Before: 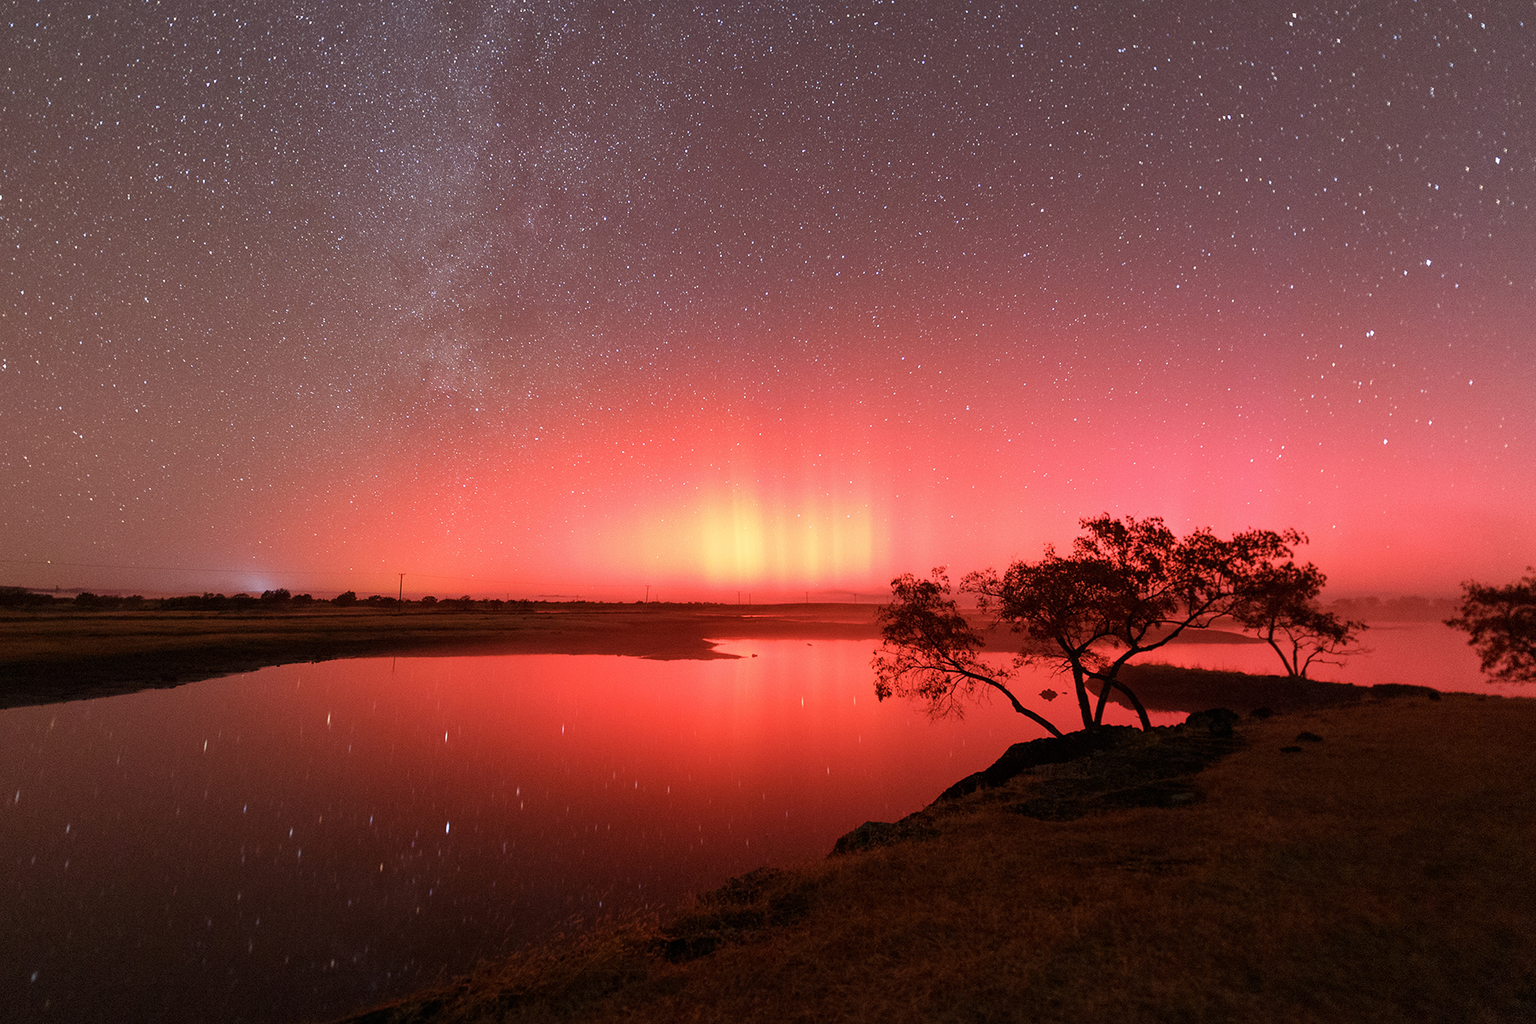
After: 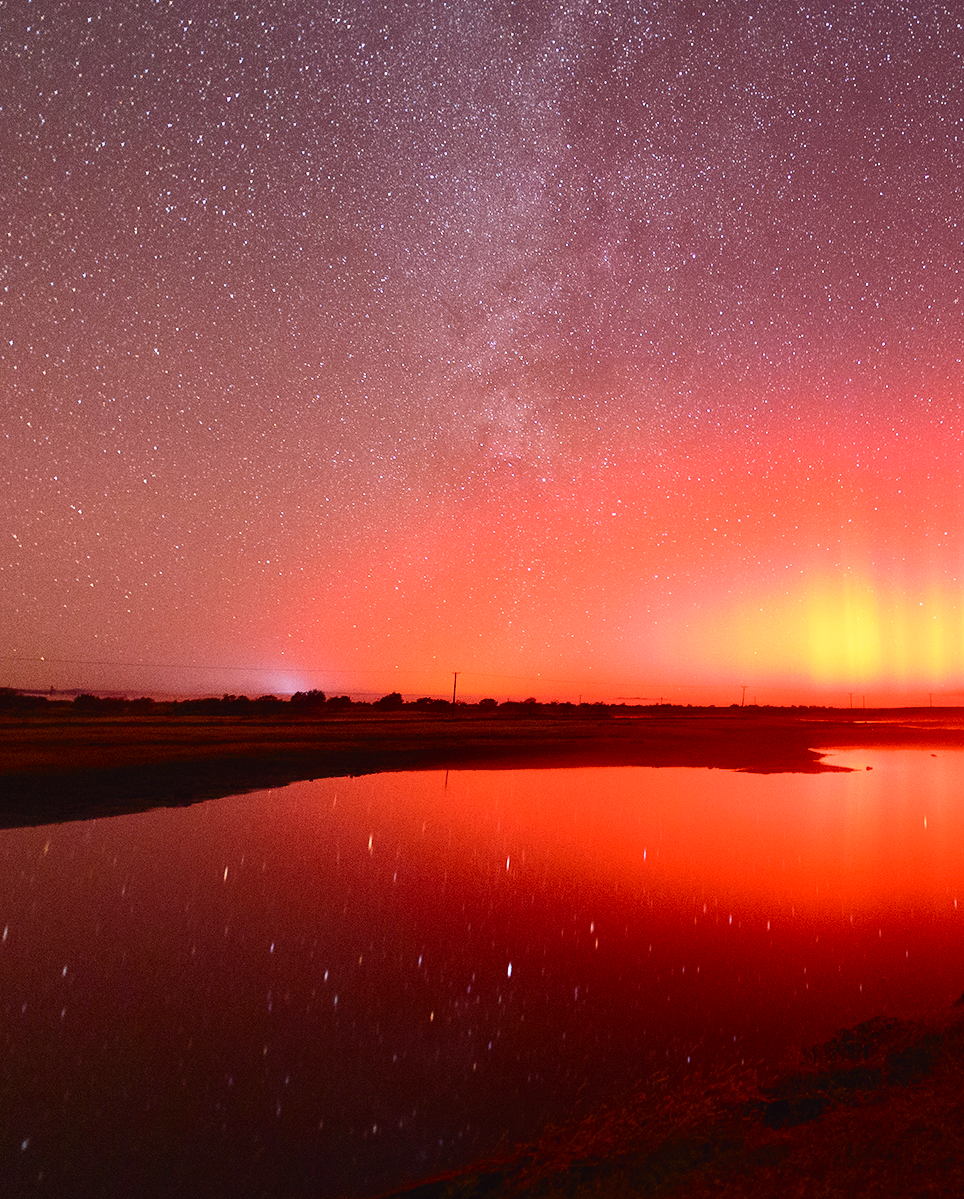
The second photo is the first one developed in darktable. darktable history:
tone curve: curves: ch0 [(0, 0.023) (0.103, 0.087) (0.295, 0.297) (0.445, 0.531) (0.553, 0.665) (0.735, 0.843) (0.994, 1)]; ch1 [(0, 0) (0.414, 0.395) (0.447, 0.447) (0.485, 0.5) (0.512, 0.524) (0.542, 0.581) (0.581, 0.632) (0.646, 0.715) (1, 1)]; ch2 [(0, 0) (0.369, 0.388) (0.449, 0.431) (0.478, 0.471) (0.516, 0.517) (0.579, 0.624) (0.674, 0.775) (1, 1)], color space Lab, independent channels, preserve colors none
crop: left 0.868%, right 45.553%, bottom 0.082%
